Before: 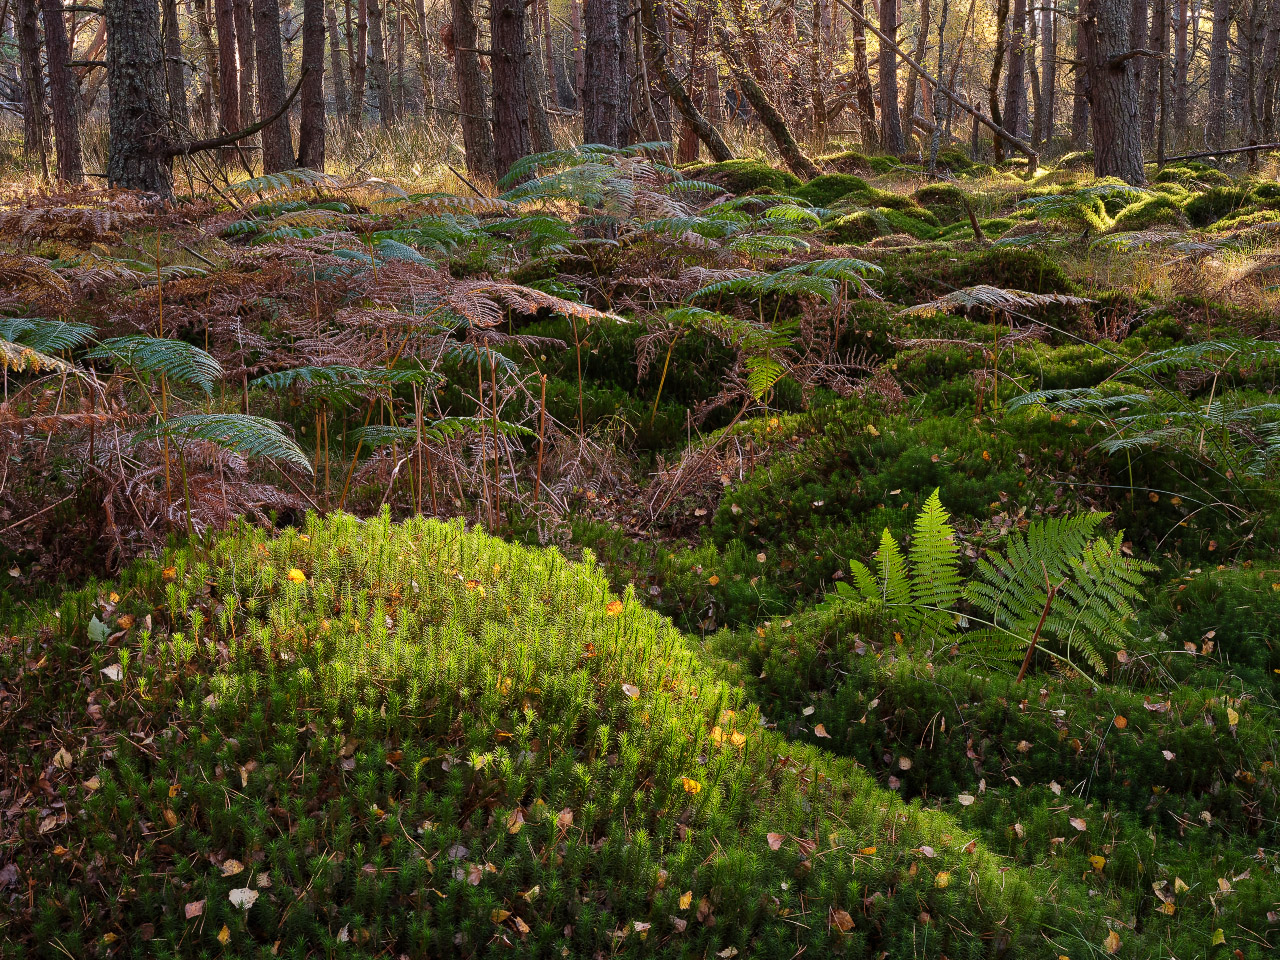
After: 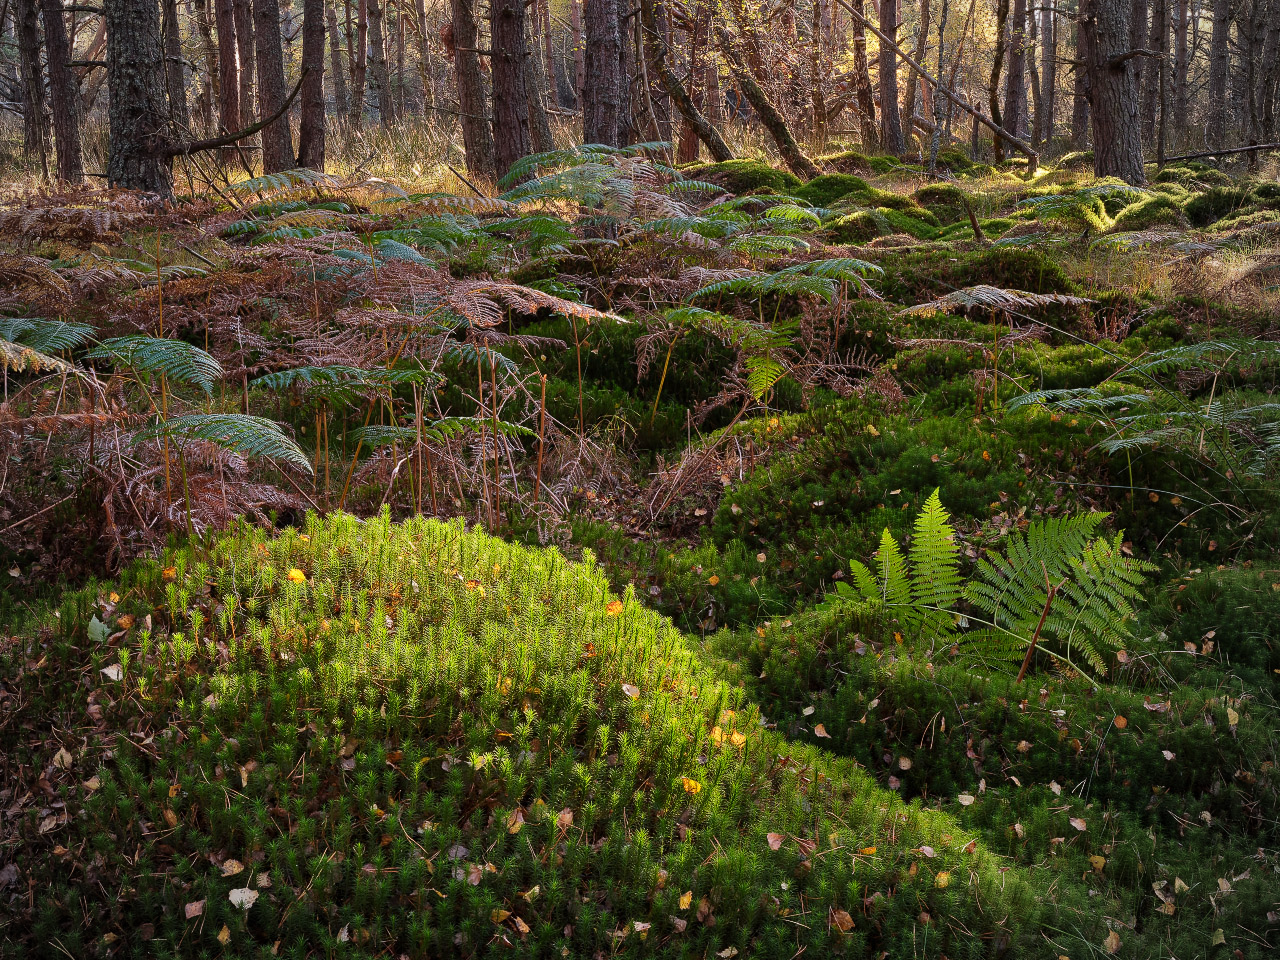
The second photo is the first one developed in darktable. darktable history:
vignetting: fall-off radius 61.15%, saturation -0.66, center (-0.031, -0.04)
